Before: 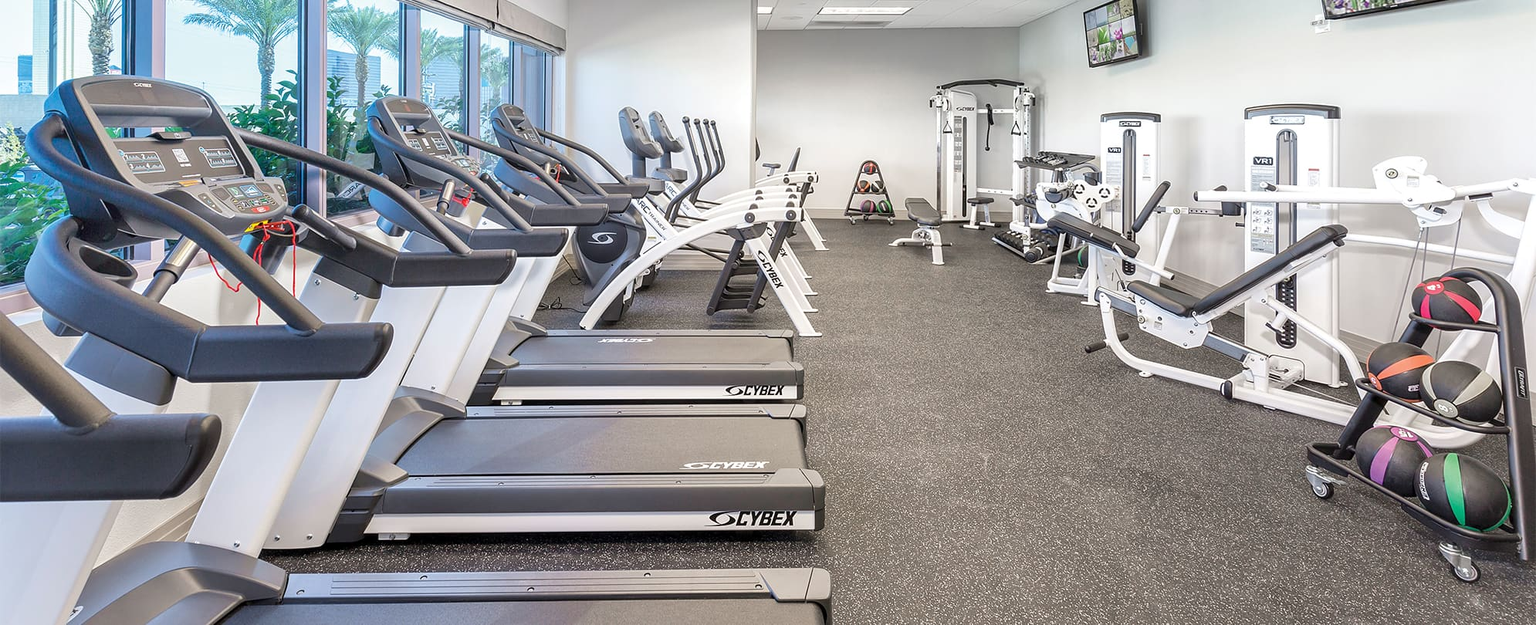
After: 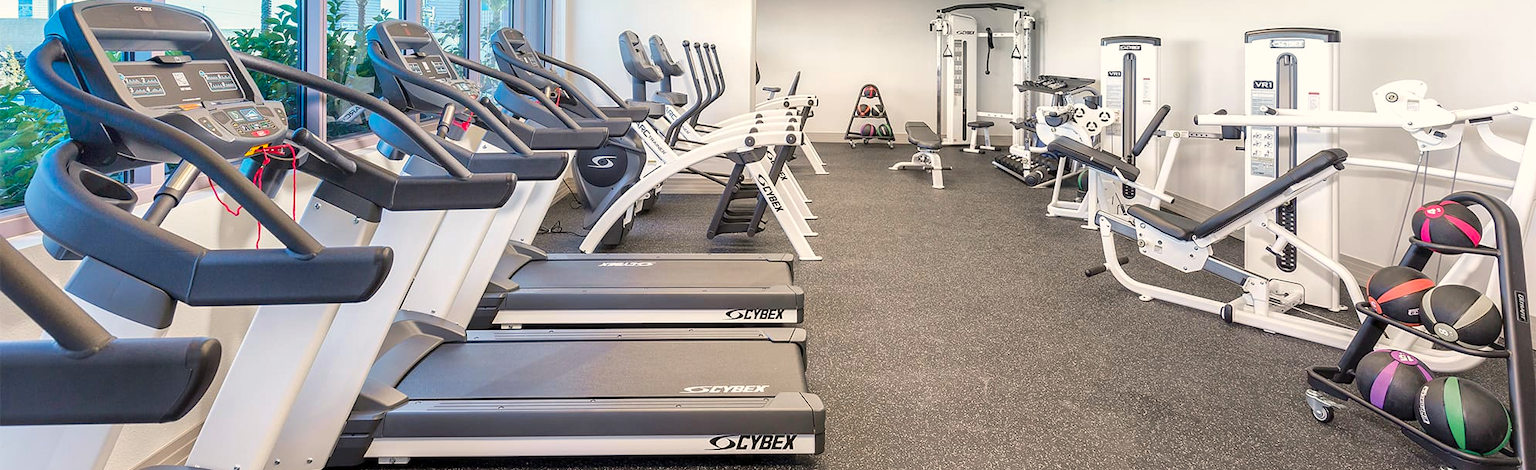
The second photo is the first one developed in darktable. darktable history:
color zones: curves: ch1 [(0.263, 0.53) (0.376, 0.287) (0.487, 0.512) (0.748, 0.547) (1, 0.513)]; ch2 [(0.262, 0.45) (0.751, 0.477)]
color balance rgb: highlights gain › chroma 2.035%, highlights gain › hue 73.46°, linear chroma grading › global chroma 15.406%, perceptual saturation grading › global saturation -0.027%
crop and rotate: top 12.322%, bottom 12.258%
